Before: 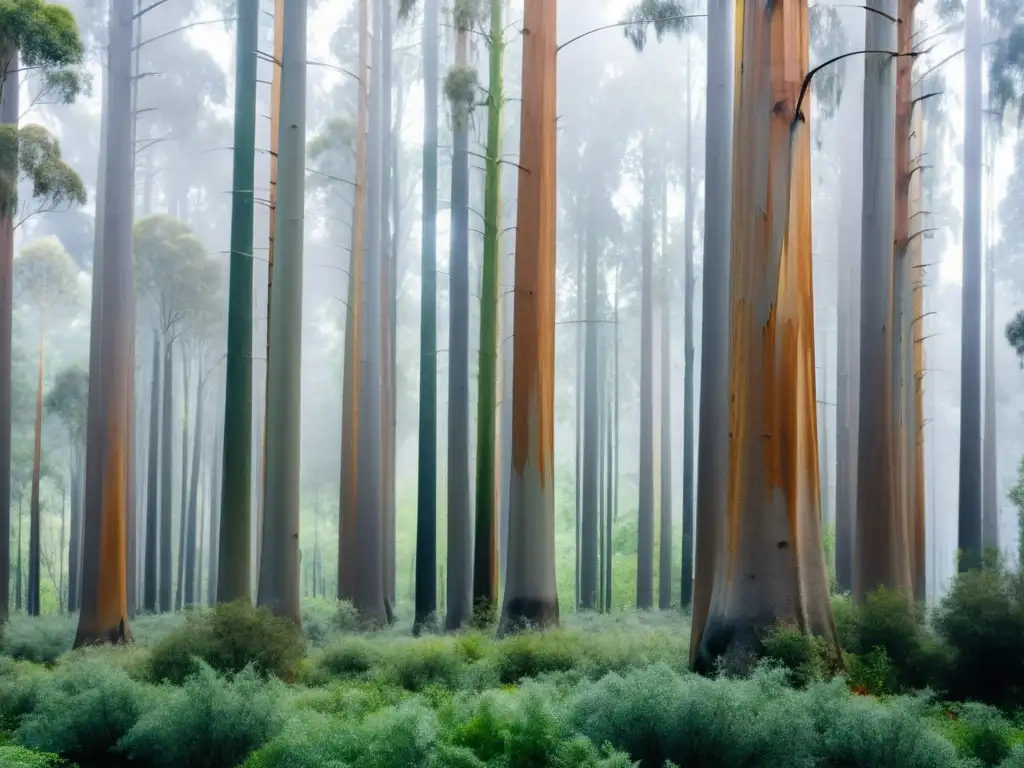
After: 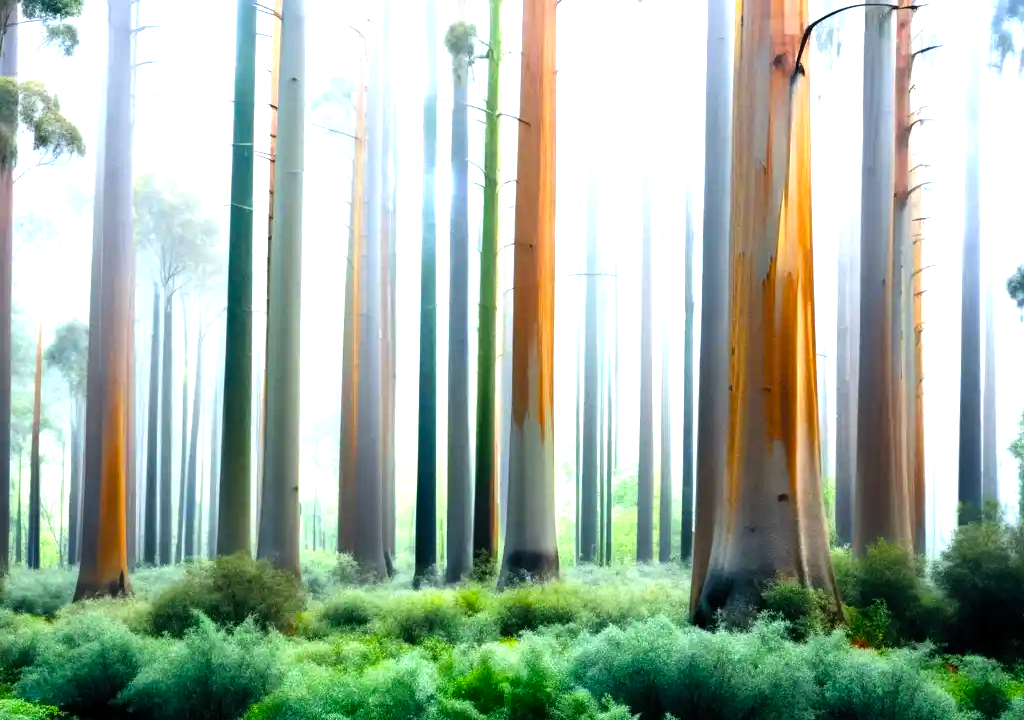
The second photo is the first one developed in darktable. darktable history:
levels: levels [0.012, 0.367, 0.697]
crop and rotate: top 6.25%
color balance rgb: perceptual saturation grading › global saturation 20%, global vibrance 10%
